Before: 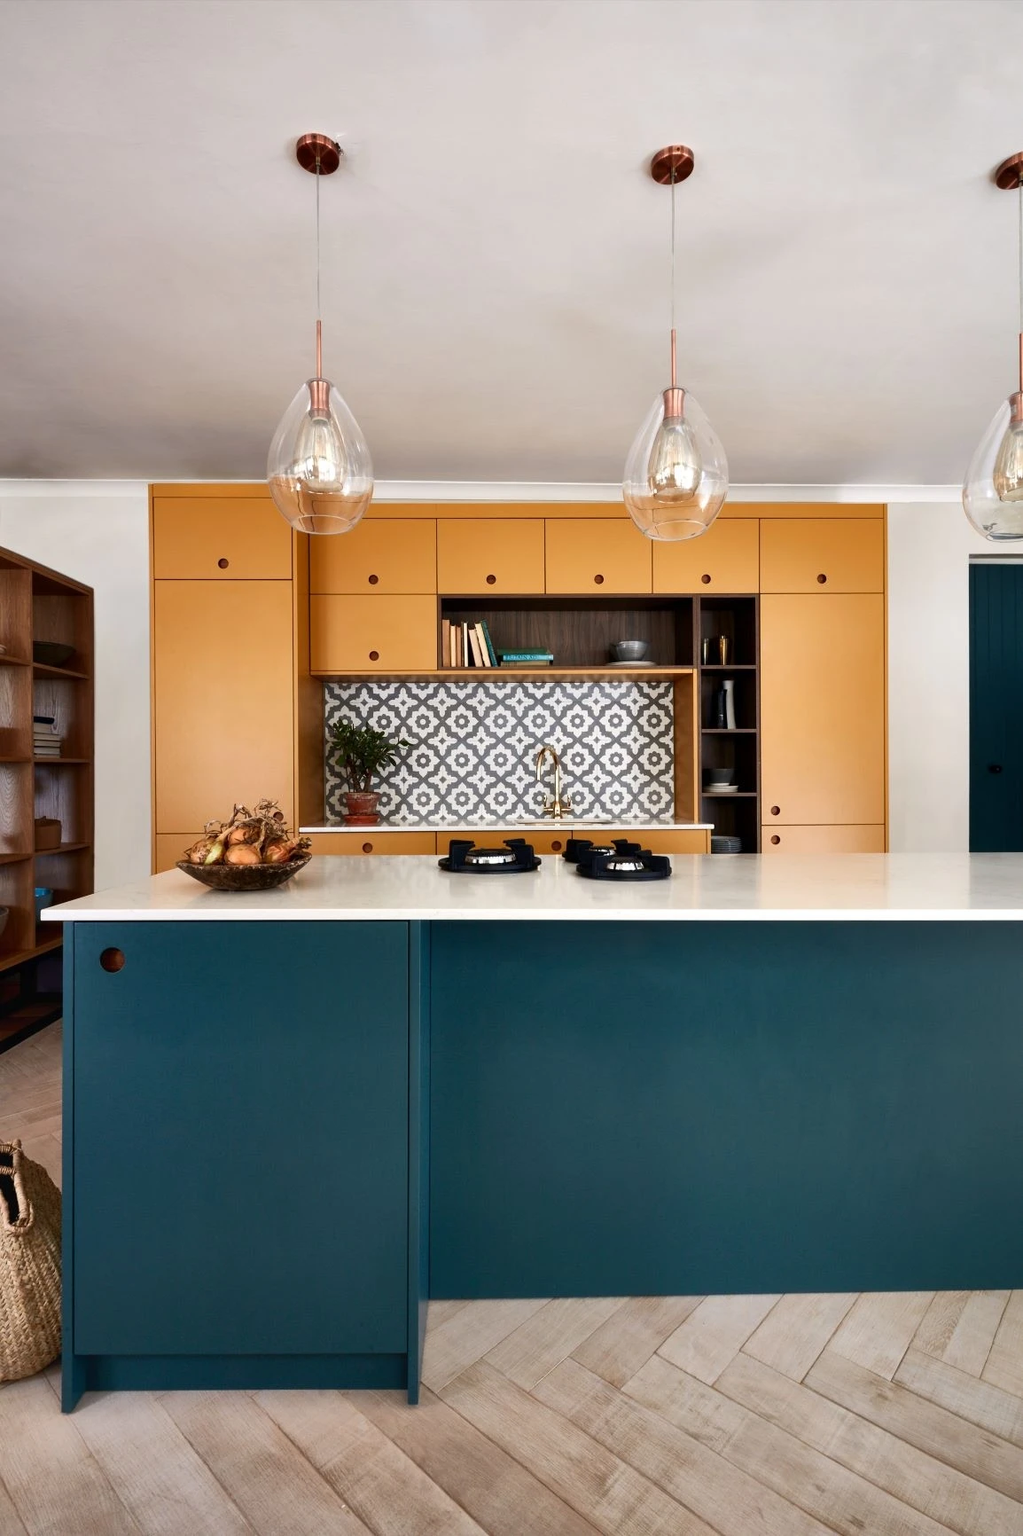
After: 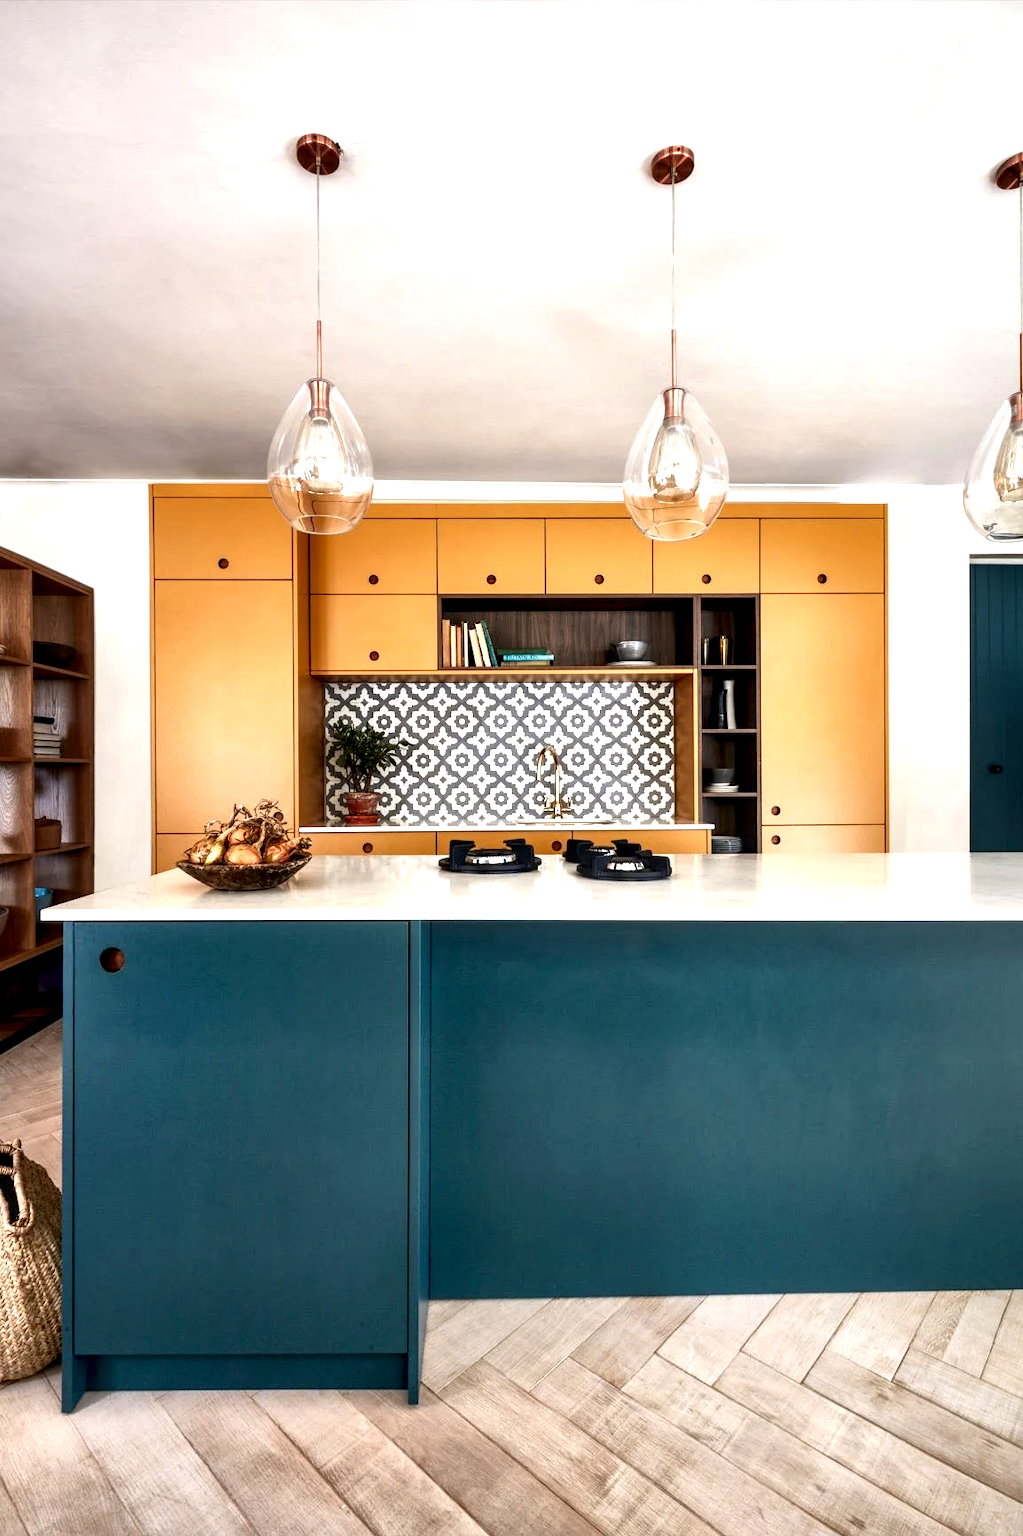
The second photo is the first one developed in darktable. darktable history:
local contrast: highlights 60%, shadows 63%, detail 160%
exposure: black level correction 0, exposure 0.7 EV, compensate exposure bias true, compensate highlight preservation false
